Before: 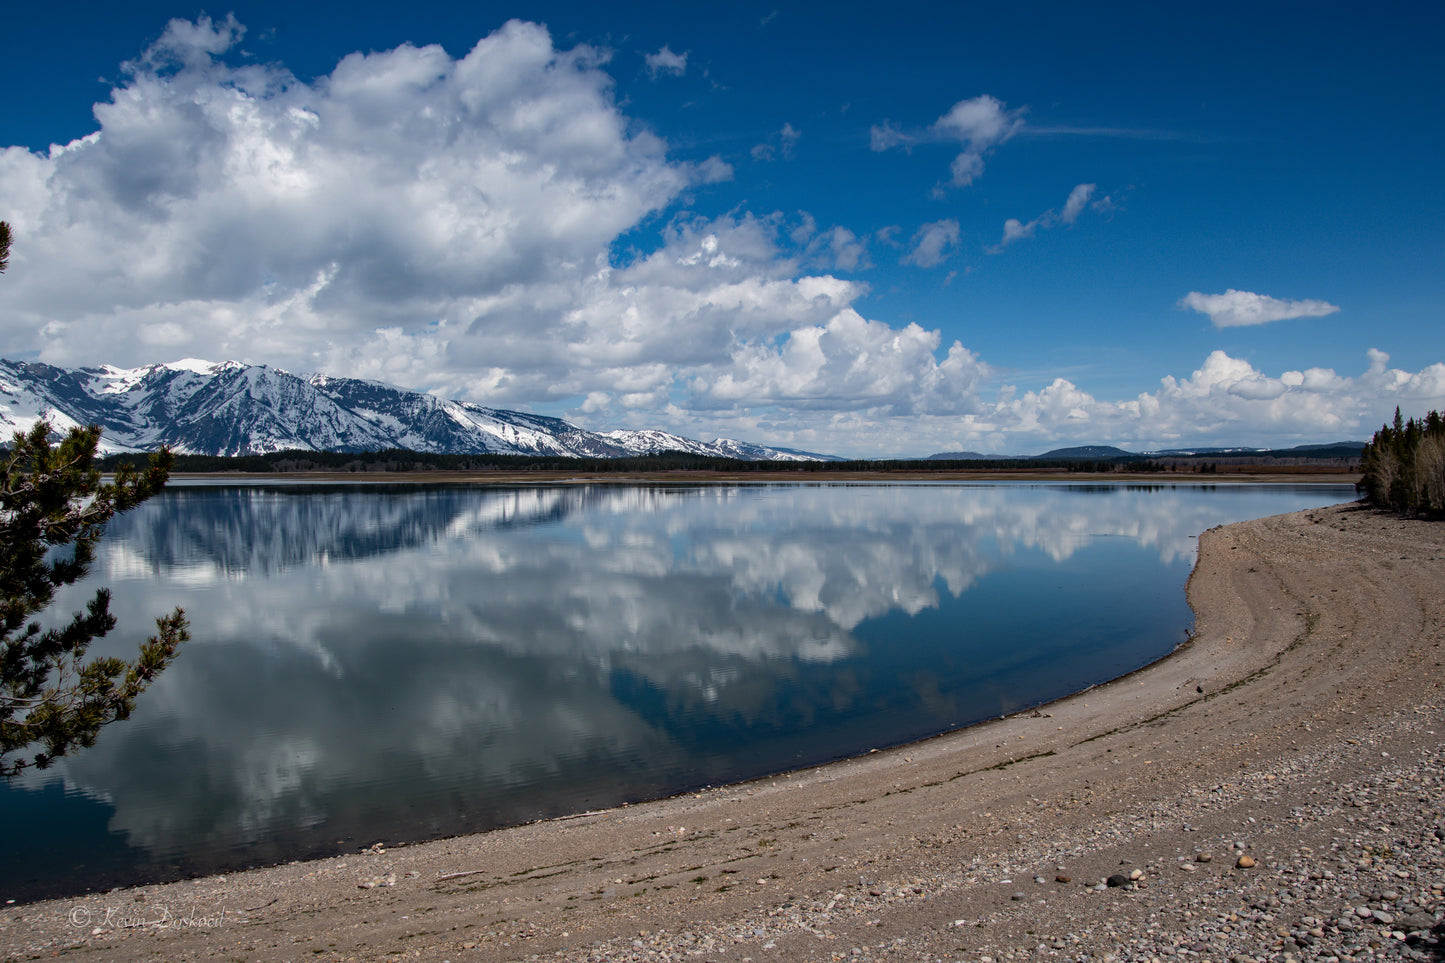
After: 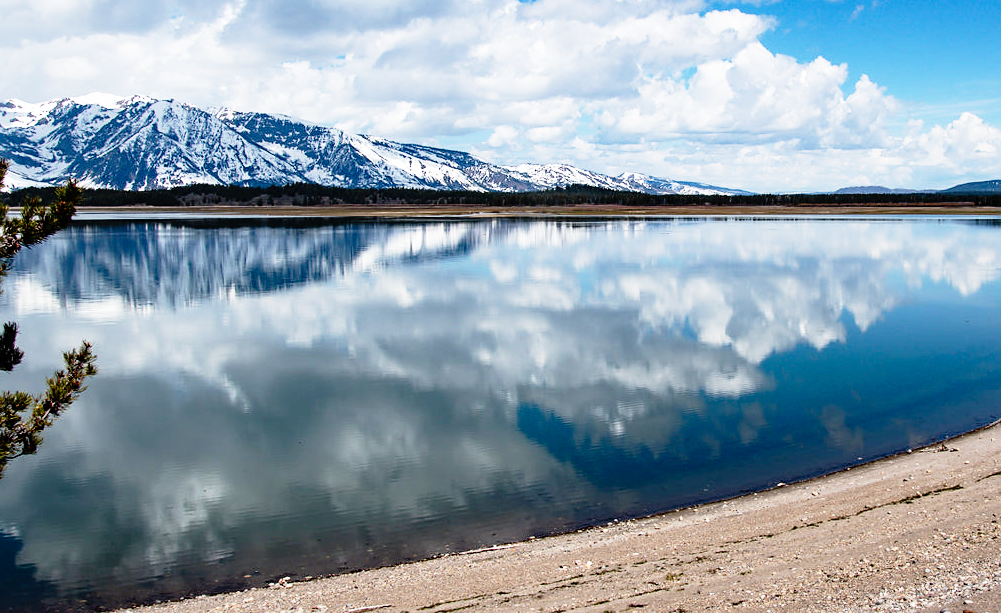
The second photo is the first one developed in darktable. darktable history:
crop: left 6.488%, top 27.668%, right 24.183%, bottom 8.656%
sharpen: radius 1.559, amount 0.373, threshold 1.271
base curve: curves: ch0 [(0, 0) (0.012, 0.01) (0.073, 0.168) (0.31, 0.711) (0.645, 0.957) (1, 1)], preserve colors none
